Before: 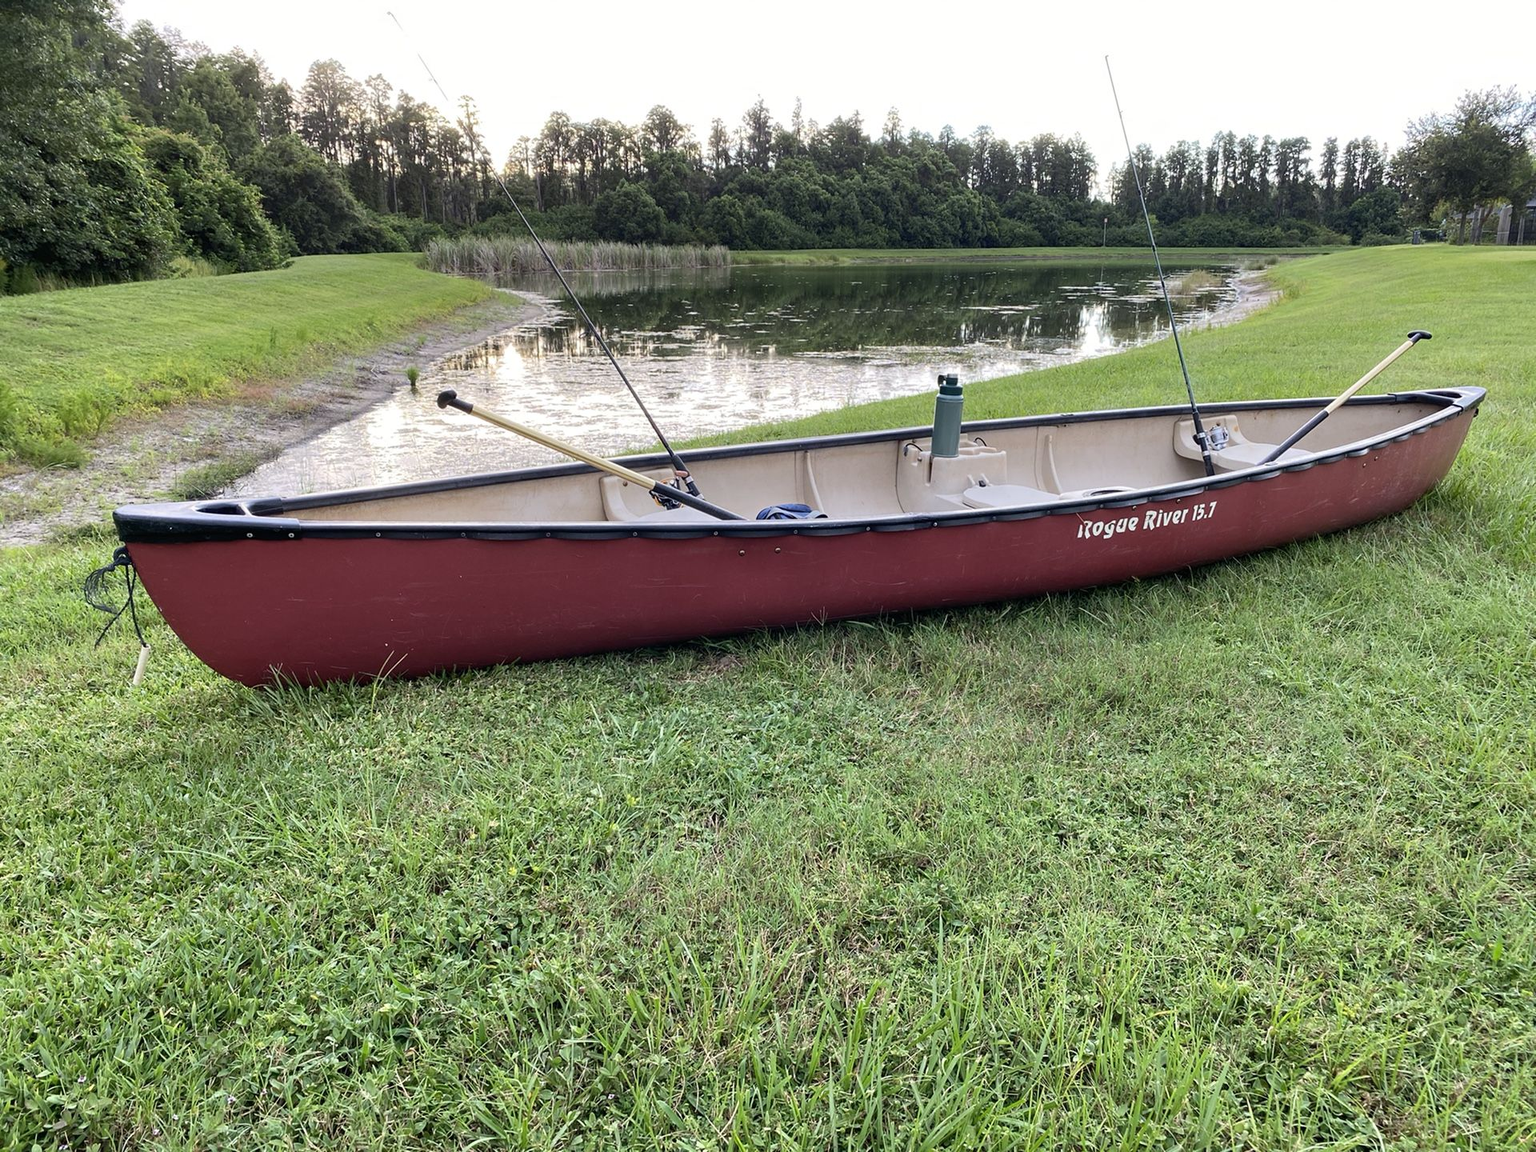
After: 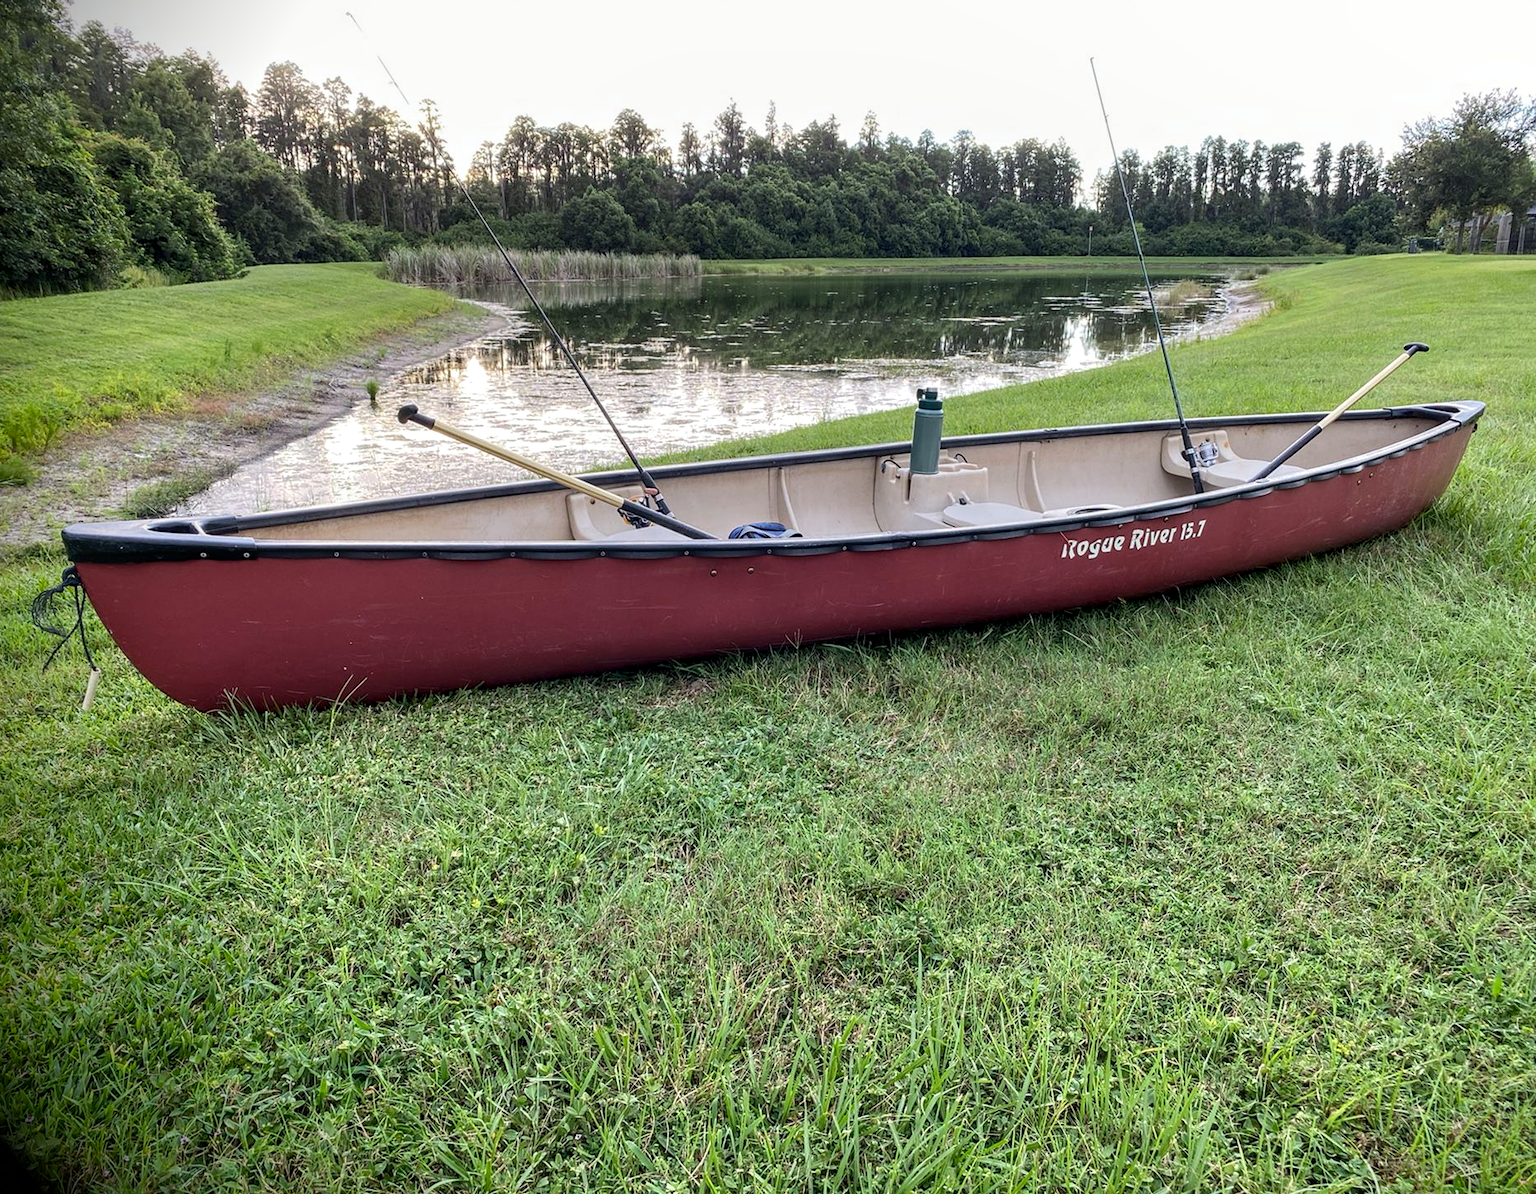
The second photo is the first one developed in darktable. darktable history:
contrast brightness saturation: contrast 0.011, saturation -0.056
crop and rotate: left 3.538%
local contrast: on, module defaults
color correction: highlights a* -0.228, highlights b* -0.08
vignetting: fall-off start 100.68%, brightness -0.999, saturation 0.495, center (0.218, -0.236)
